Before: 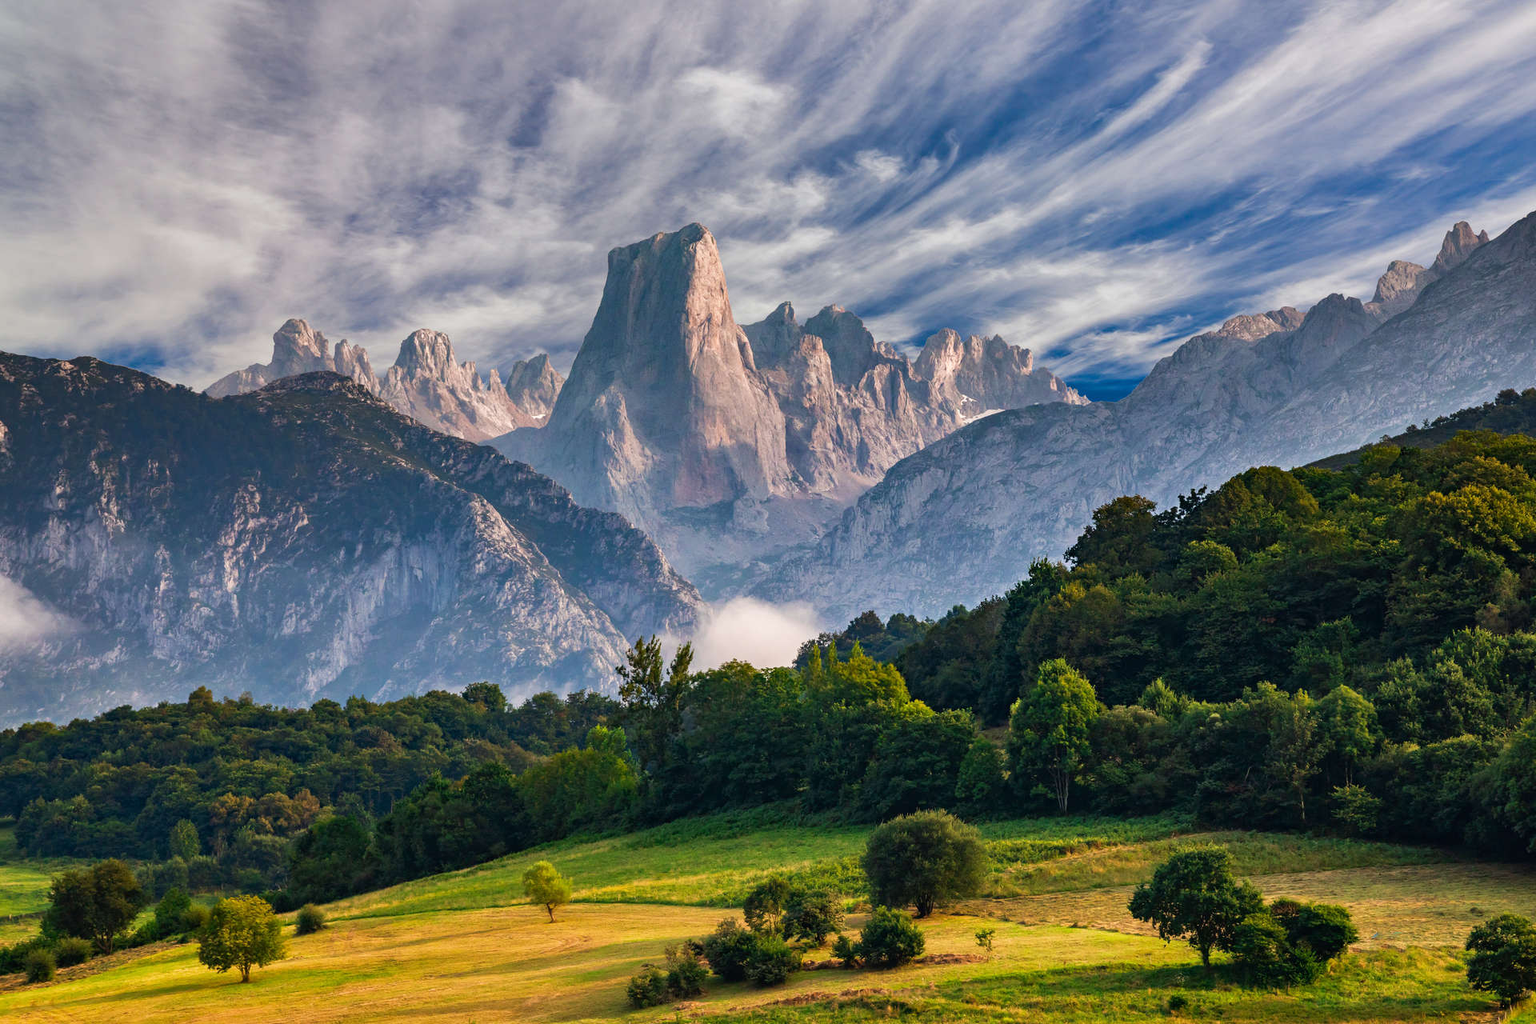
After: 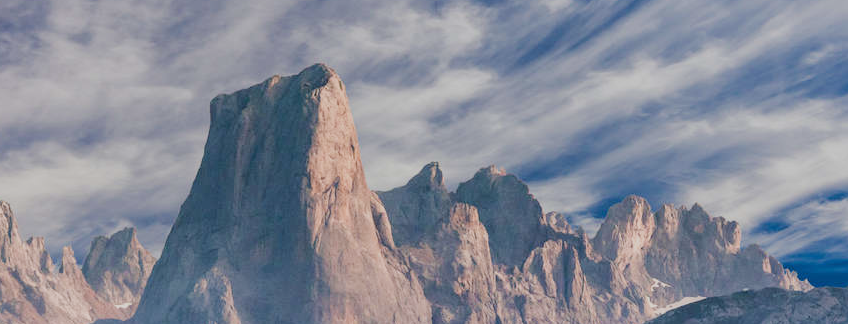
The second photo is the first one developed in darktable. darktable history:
exposure: compensate exposure bias true, compensate highlight preservation false
crop: left 28.695%, top 16.799%, right 26.786%, bottom 57.668%
filmic rgb: black relative exposure -7.65 EV, white relative exposure 4.56 EV, hardness 3.61
